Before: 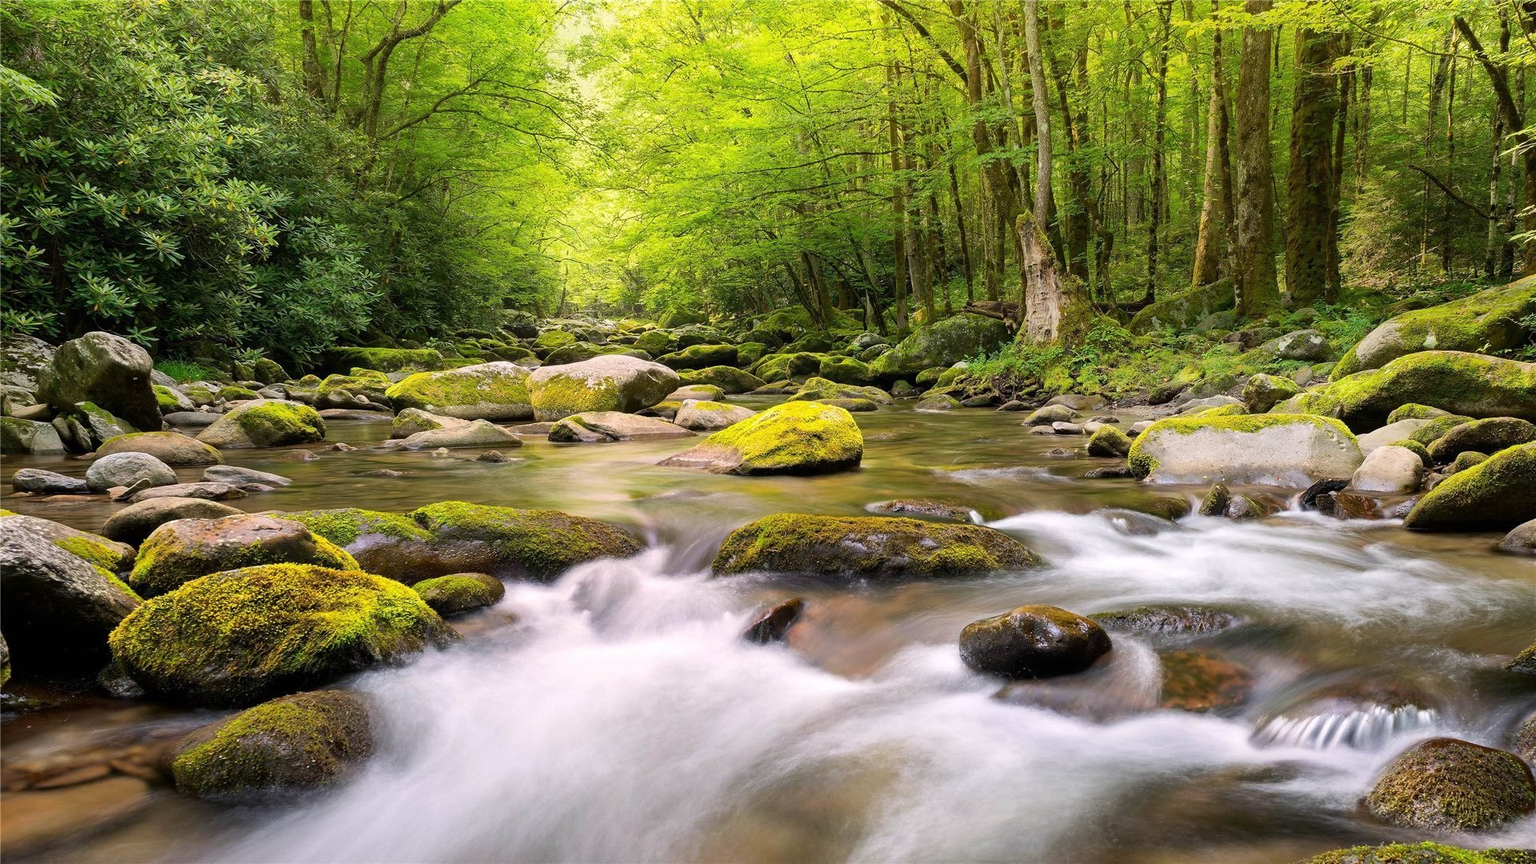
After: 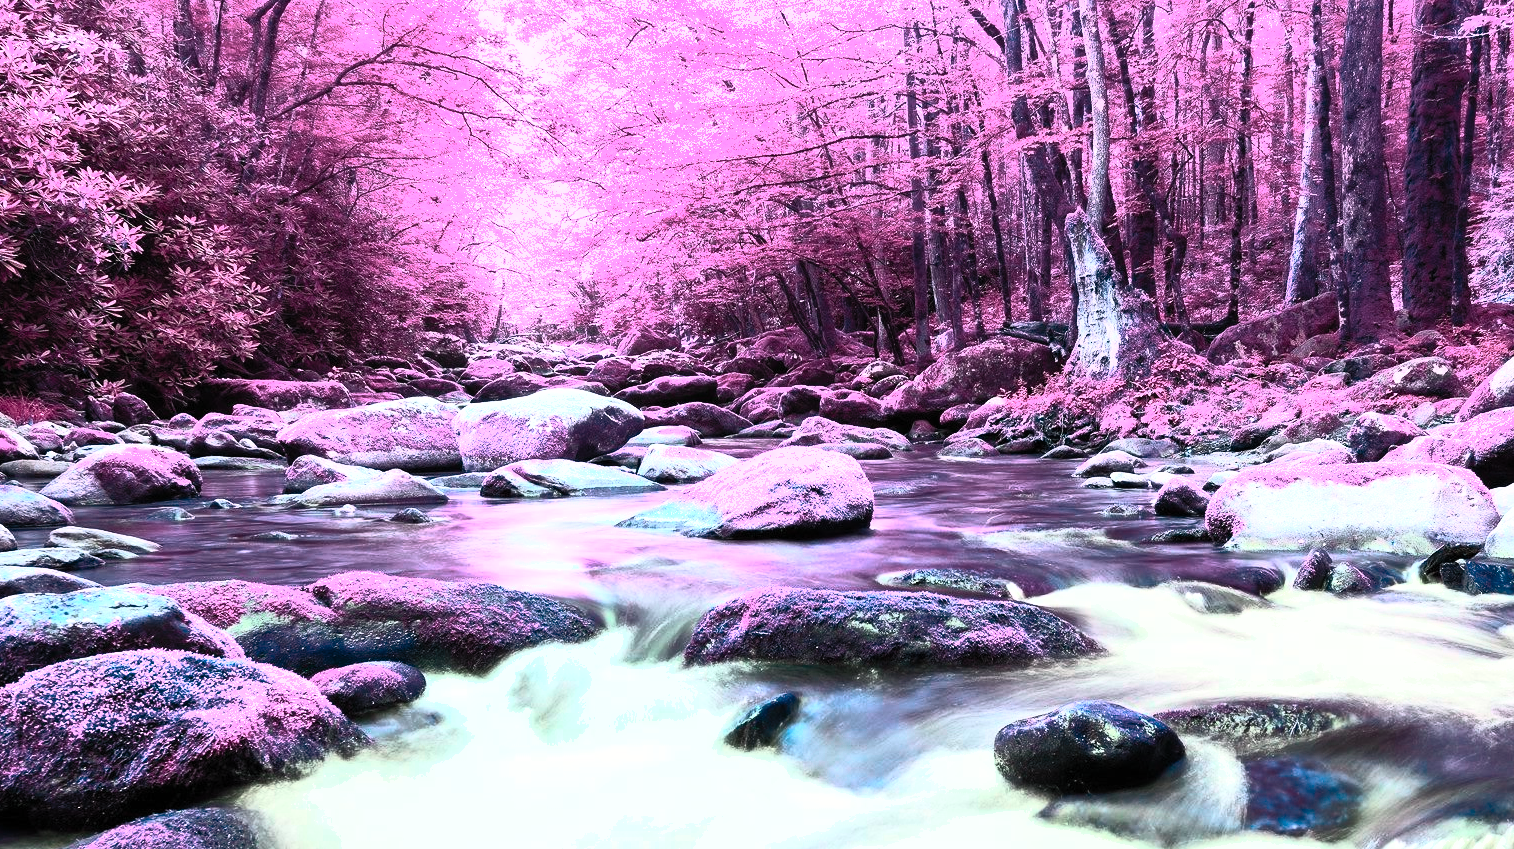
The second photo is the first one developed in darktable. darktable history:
color balance rgb: highlights gain › luminance 1.015%, highlights gain › chroma 0.486%, highlights gain › hue 41.15°, shadows fall-off 101.892%, perceptual saturation grading › global saturation 0.916%, hue shift -147.8°, mask middle-gray fulcrum 22.573%, contrast 34.692%, saturation formula JzAzBz (2021)
crop and rotate: left 10.704%, top 5.143%, right 10.441%, bottom 16.245%
contrast brightness saturation: contrast 0.61, brightness 0.337, saturation 0.139
shadows and highlights: on, module defaults
